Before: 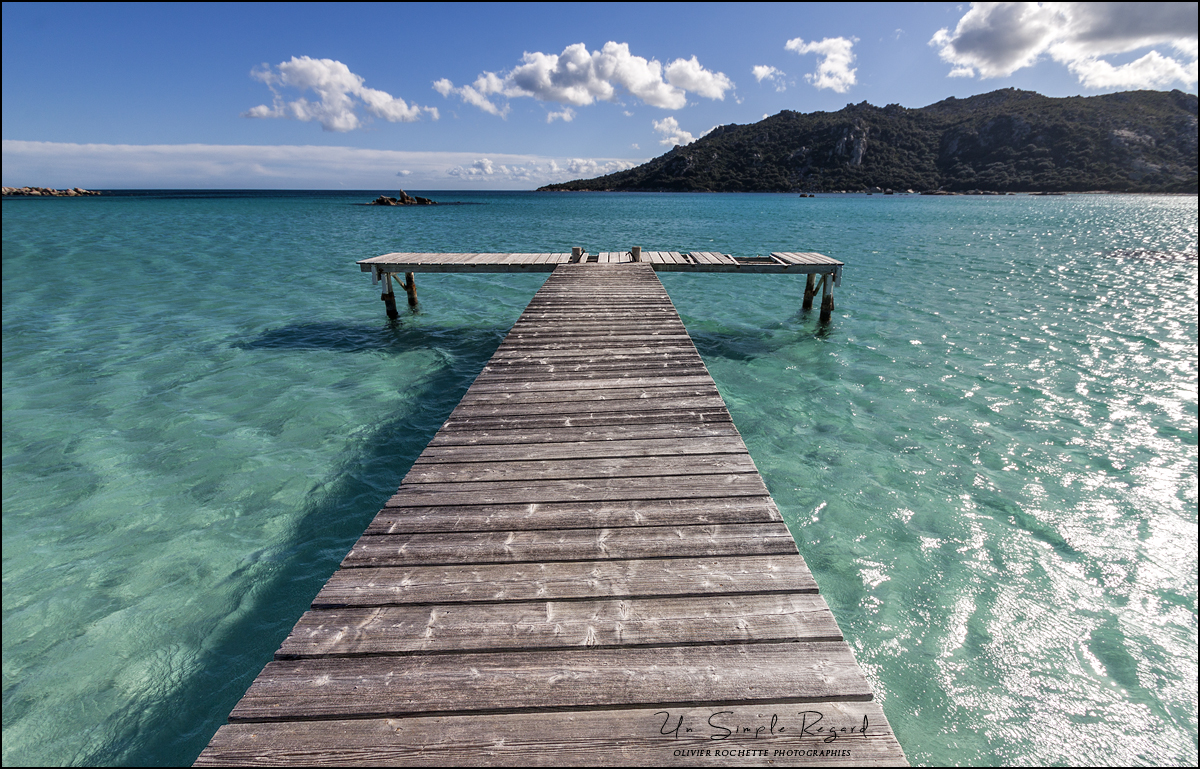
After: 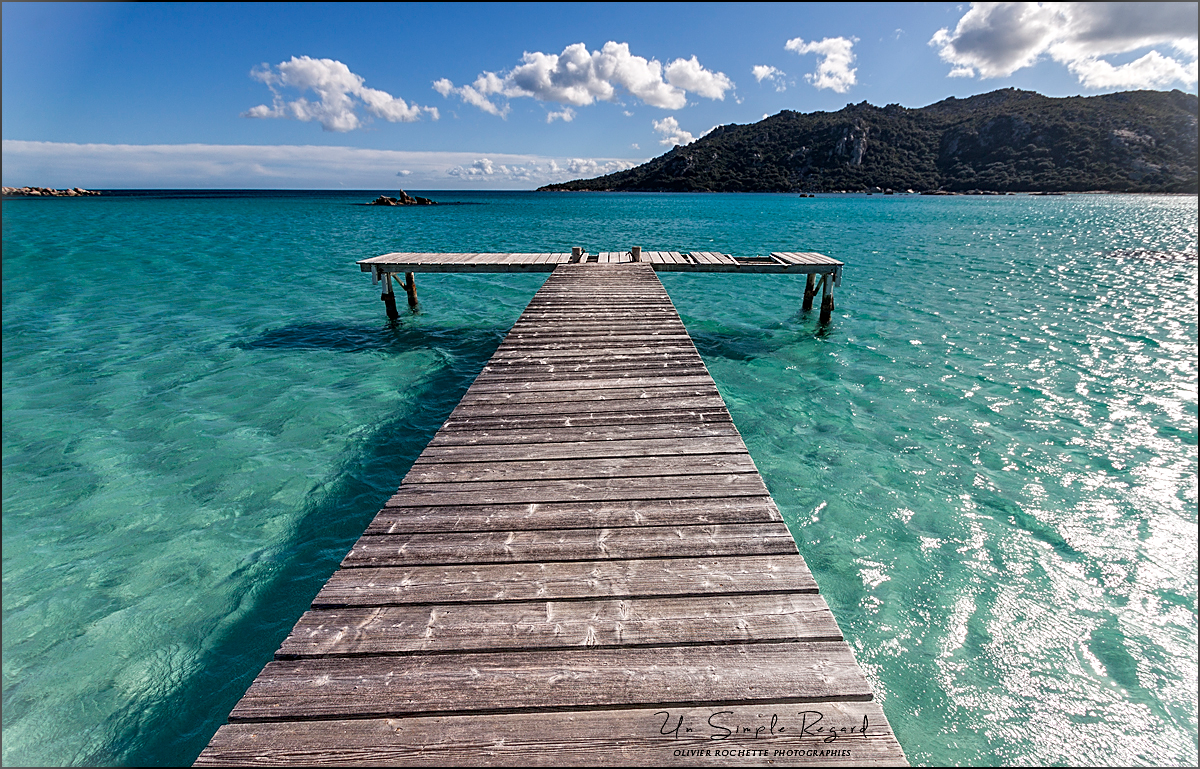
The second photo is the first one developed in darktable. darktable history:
sharpen: on, module defaults
vignetting: fall-off start 100%, brightness 0.3, saturation 0
